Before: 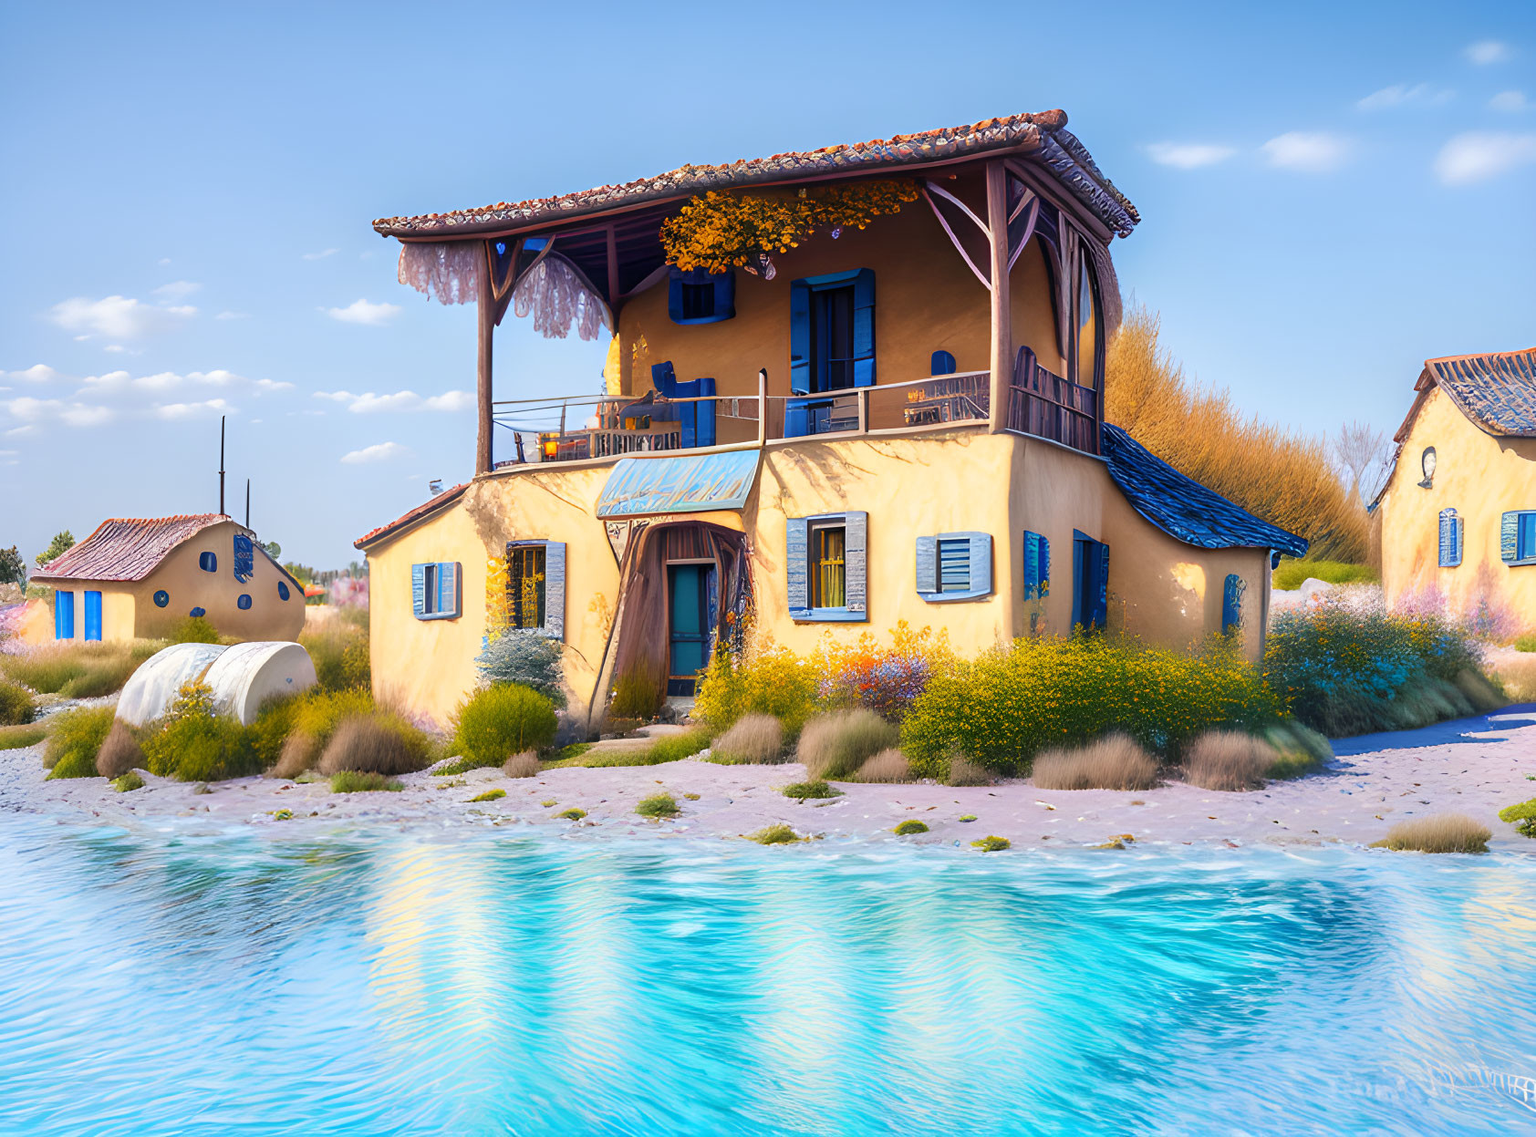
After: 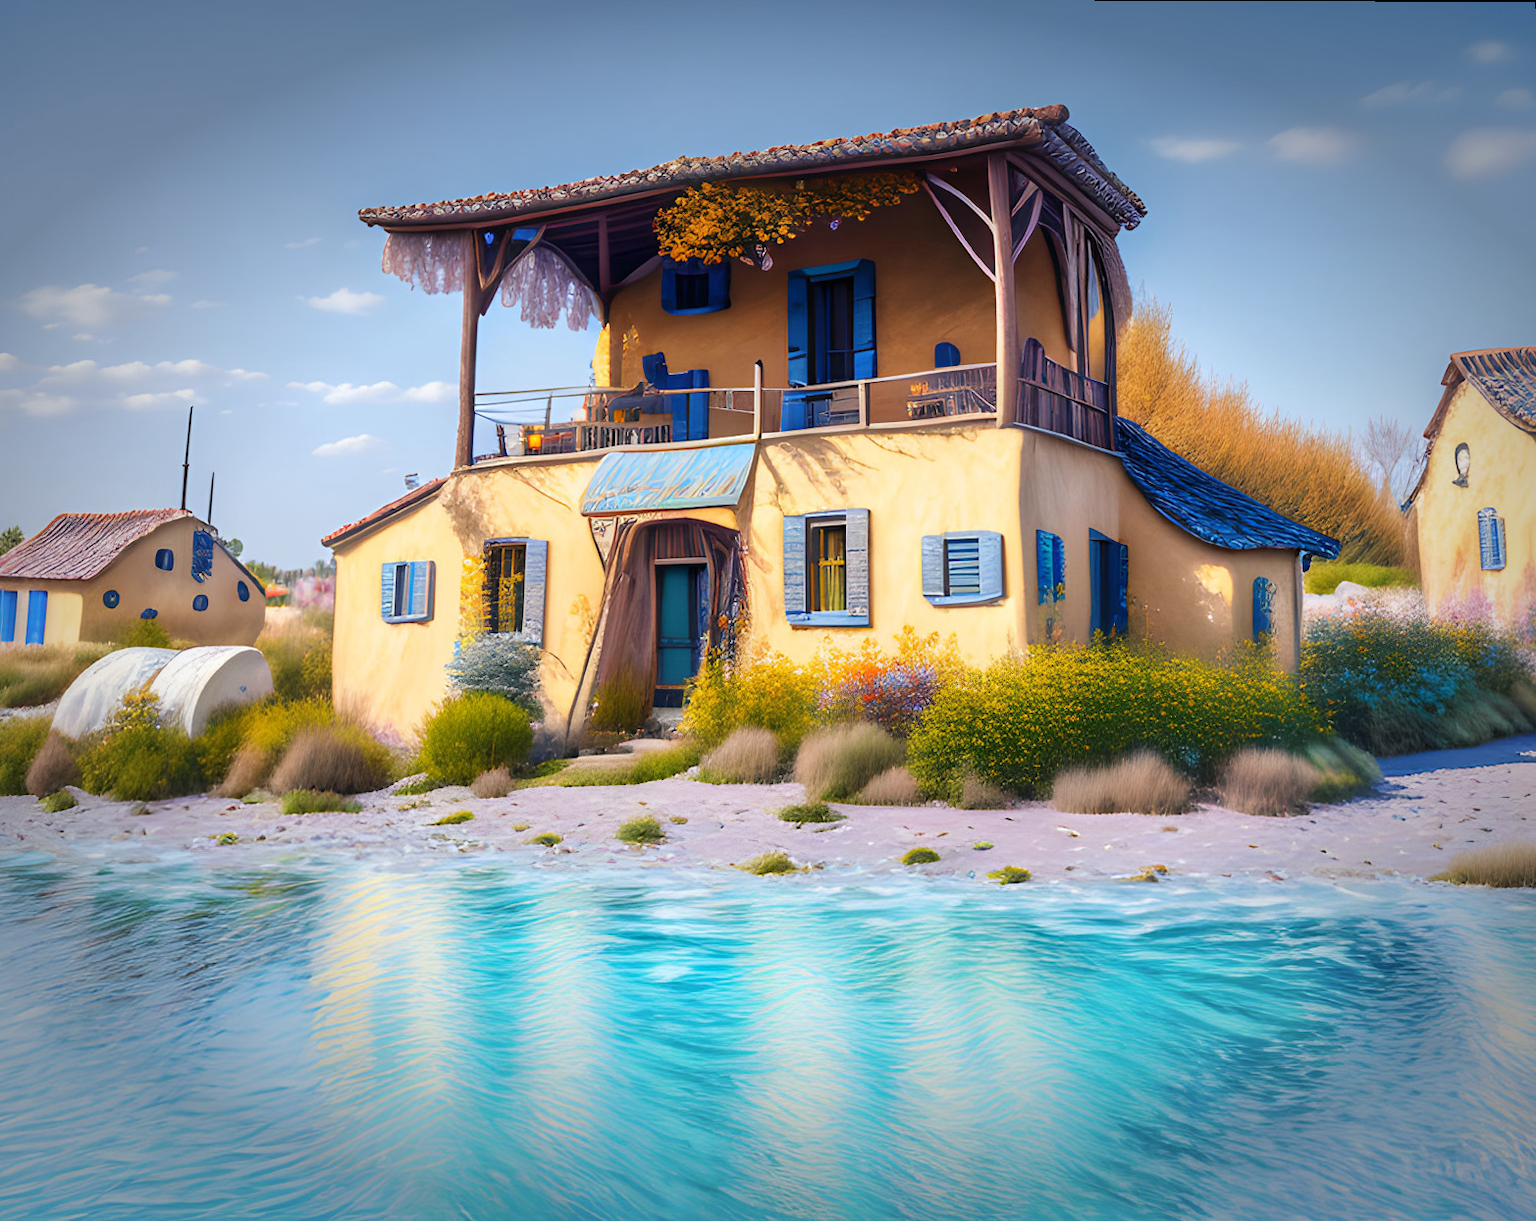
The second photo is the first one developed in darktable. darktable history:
vignetting: fall-off start 70.97%, brightness -0.584, saturation -0.118, width/height ratio 1.333
rotate and perspective: rotation 0.215°, lens shift (vertical) -0.139, crop left 0.069, crop right 0.939, crop top 0.002, crop bottom 0.996
